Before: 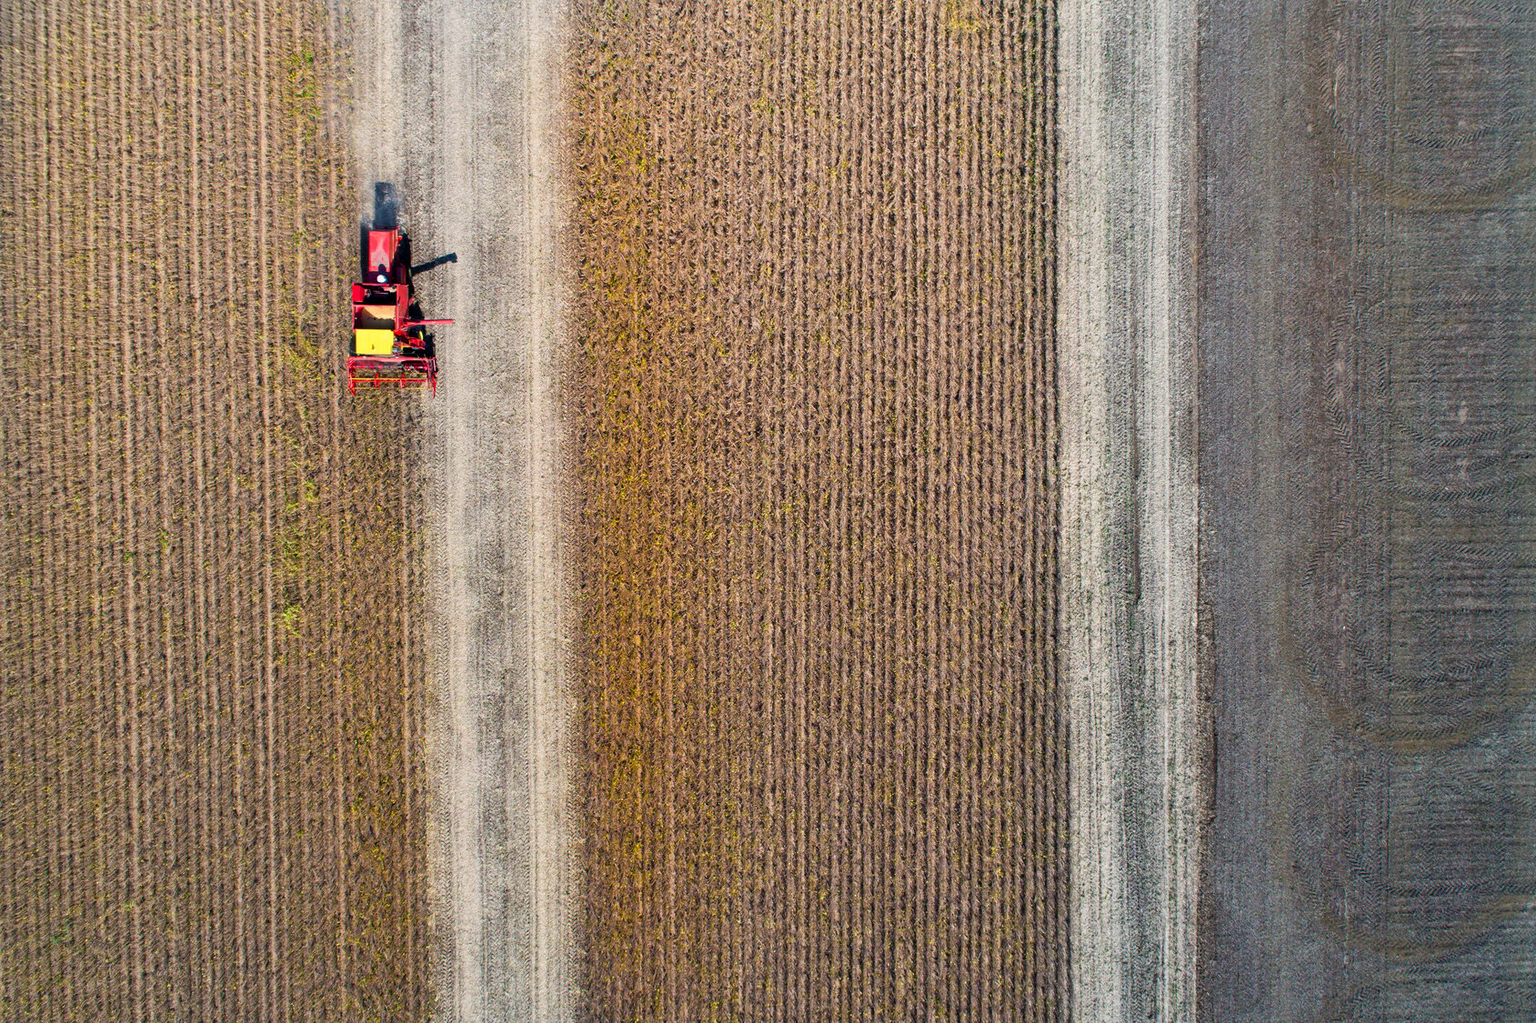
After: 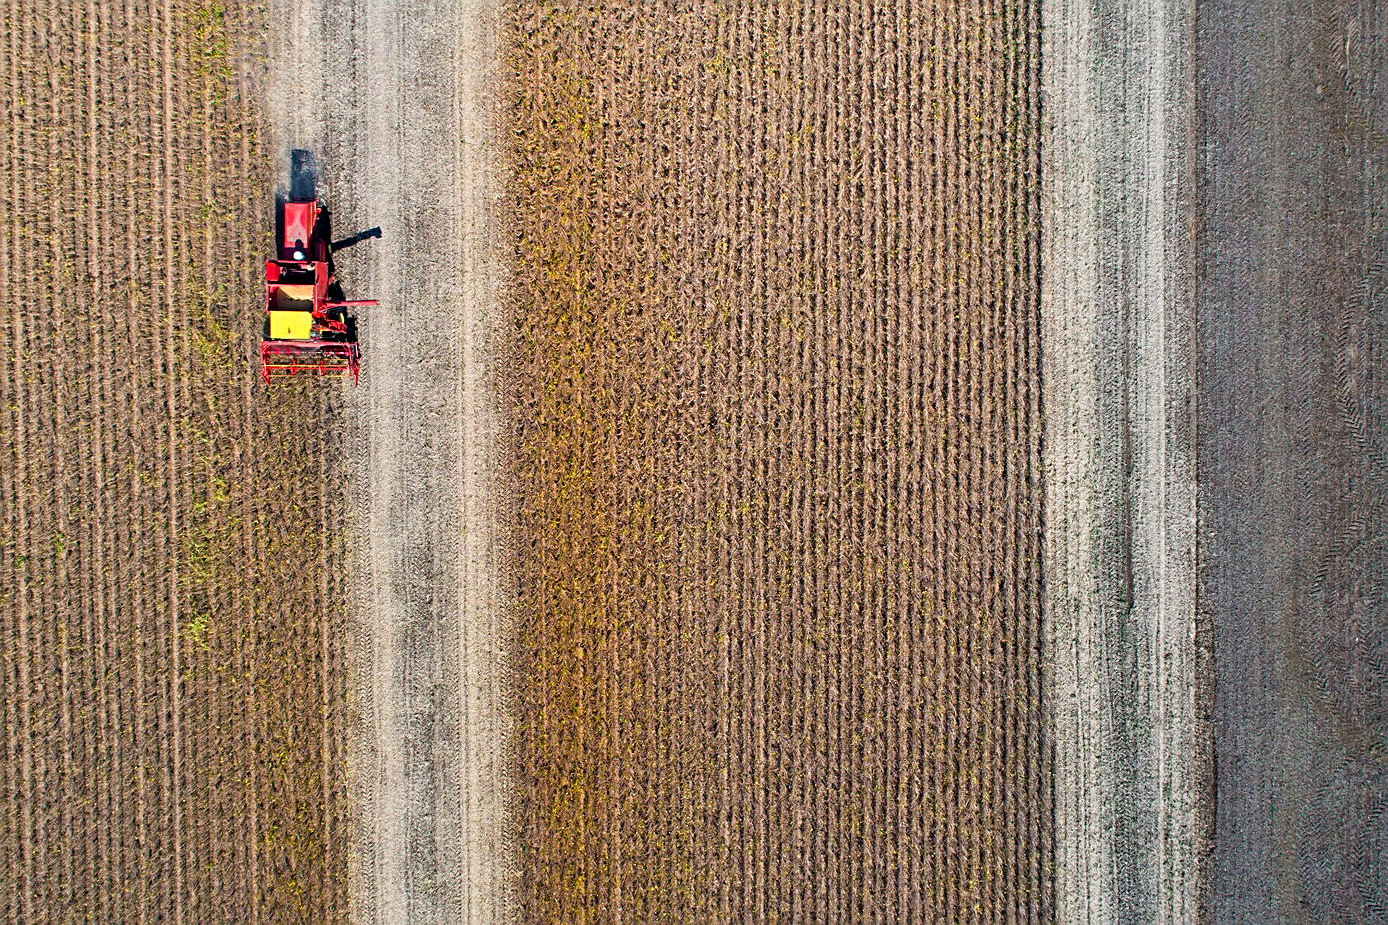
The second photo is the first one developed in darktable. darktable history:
crop and rotate: left 7.196%, top 4.574%, right 10.605%, bottom 13.178%
sharpen: on, module defaults
haze removal: compatibility mode true, adaptive false
